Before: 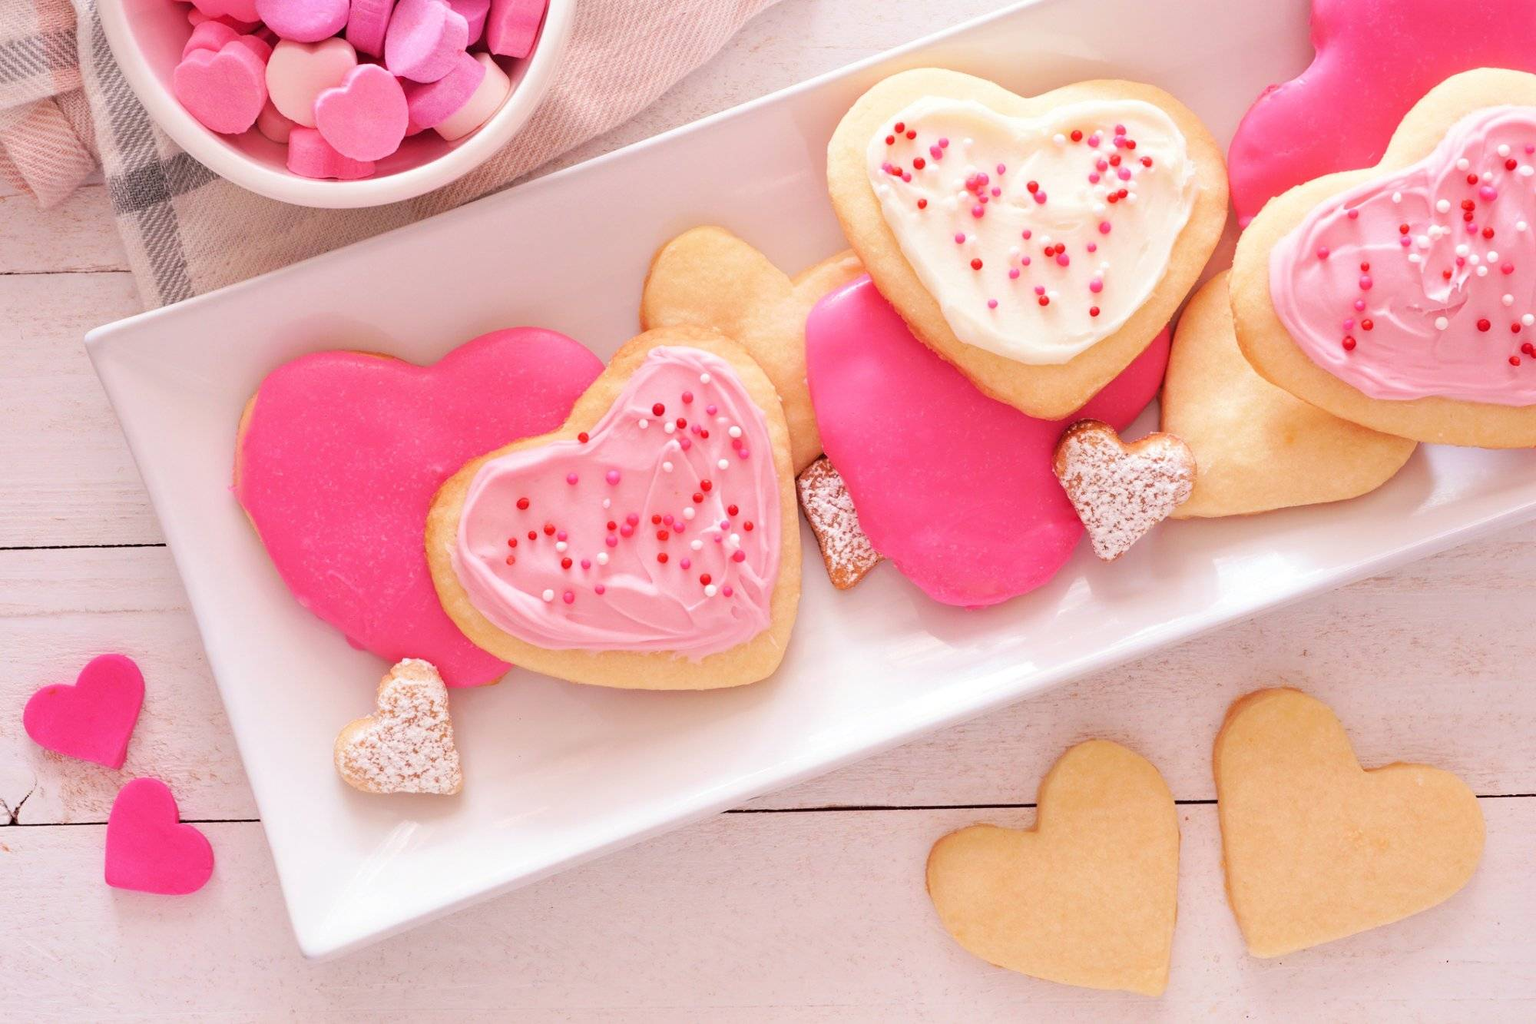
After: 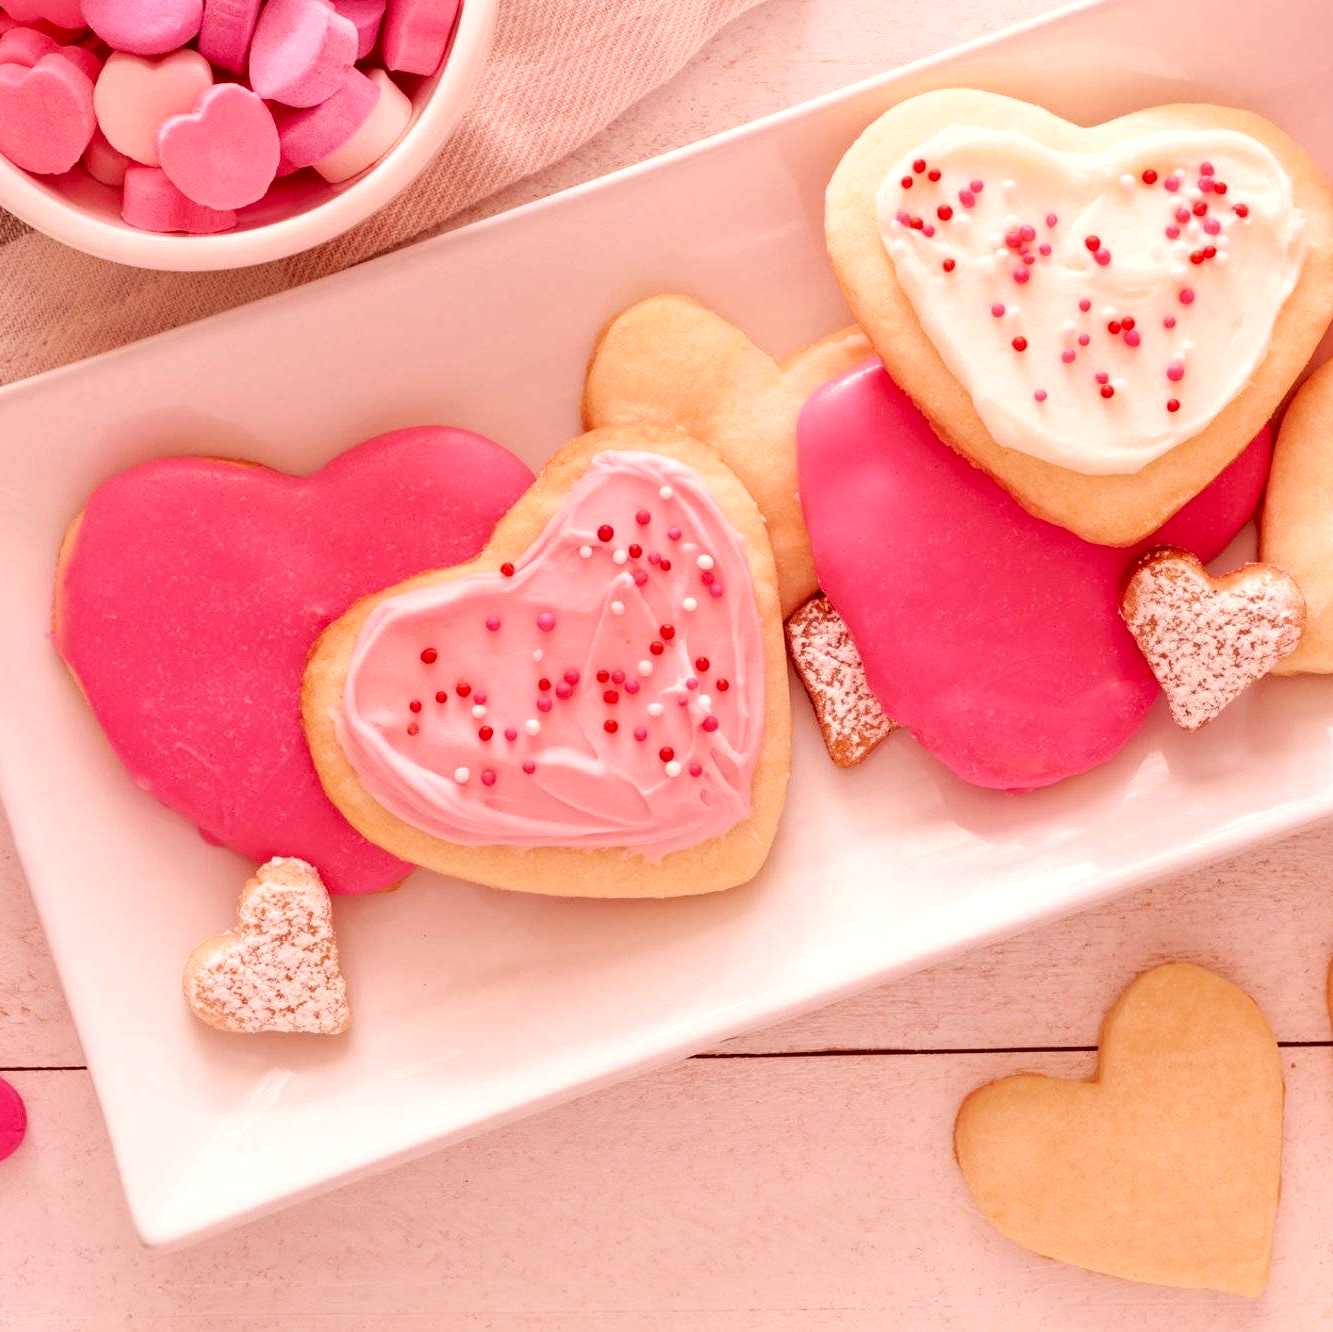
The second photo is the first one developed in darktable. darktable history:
crop and rotate: left 12.648%, right 20.685%
local contrast: on, module defaults
color correction: highlights a* 9.03, highlights b* 8.71, shadows a* 40, shadows b* 40, saturation 0.8
